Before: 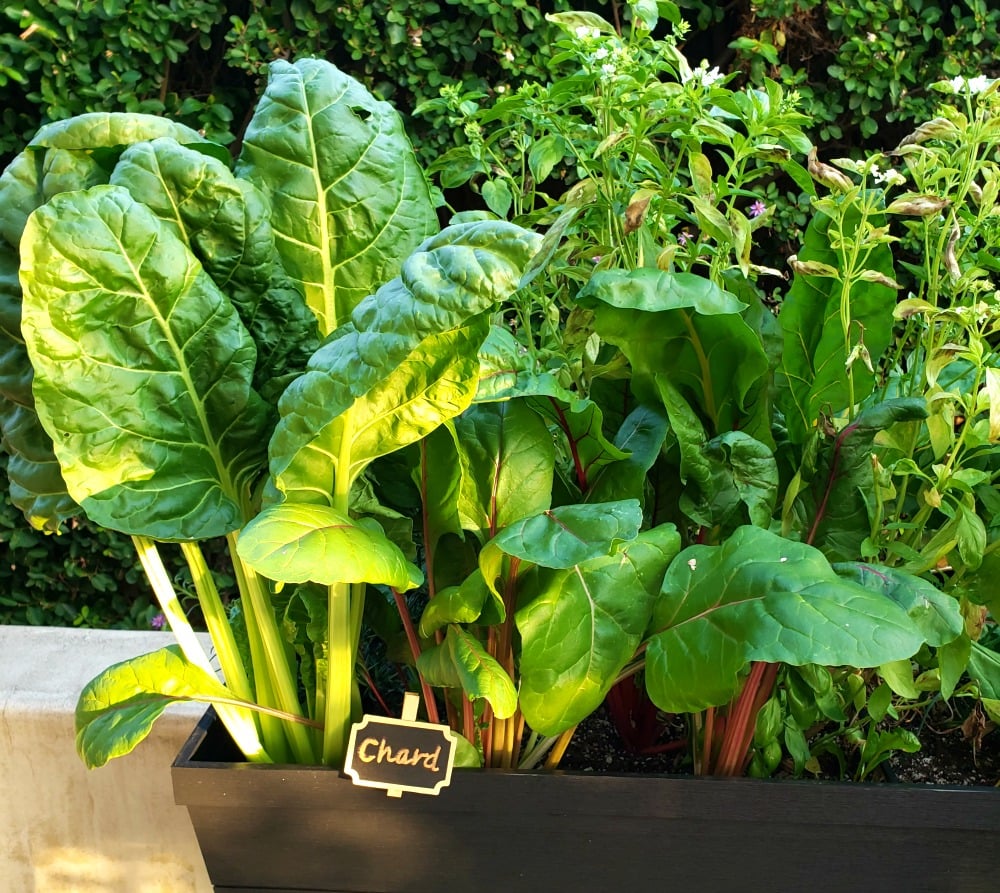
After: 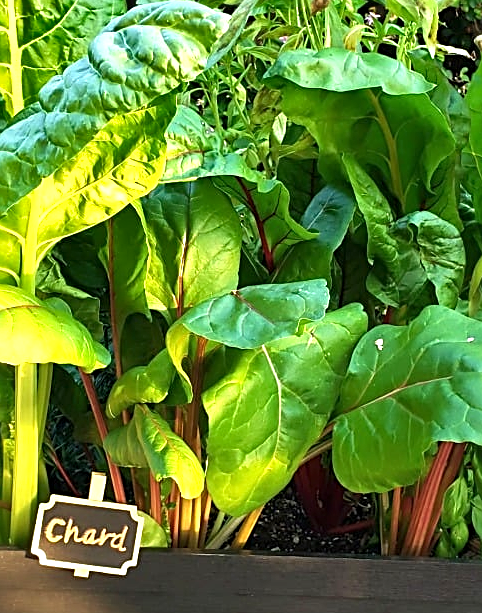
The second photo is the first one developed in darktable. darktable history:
crop: left 31.379%, top 24.658%, right 20.326%, bottom 6.628%
sharpen: radius 2.543, amount 0.636
exposure: exposure 0.574 EV, compensate highlight preservation false
shadows and highlights: soften with gaussian
